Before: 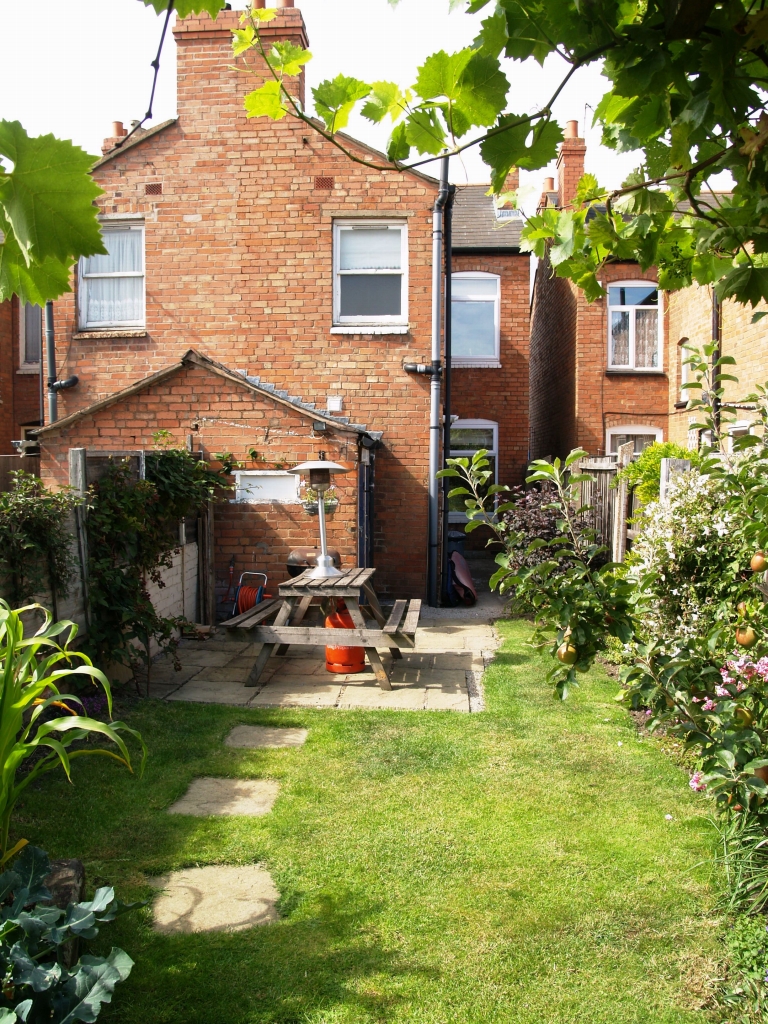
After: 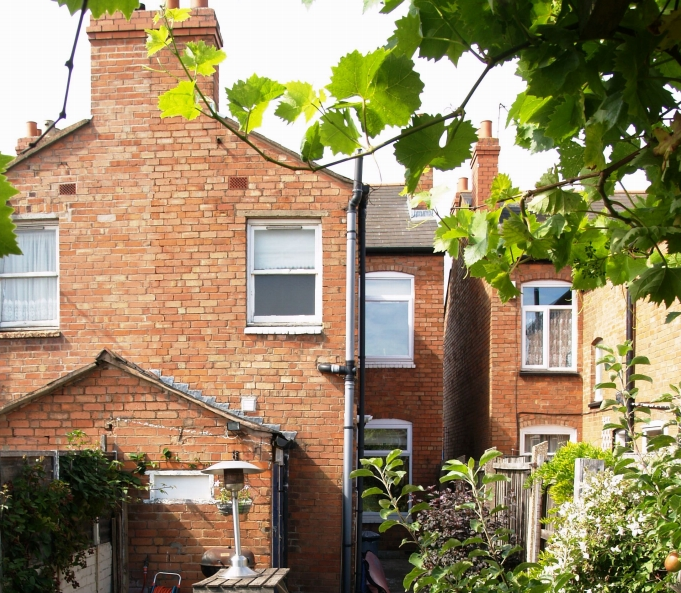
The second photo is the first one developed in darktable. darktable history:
crop and rotate: left 11.32%, bottom 42.024%
